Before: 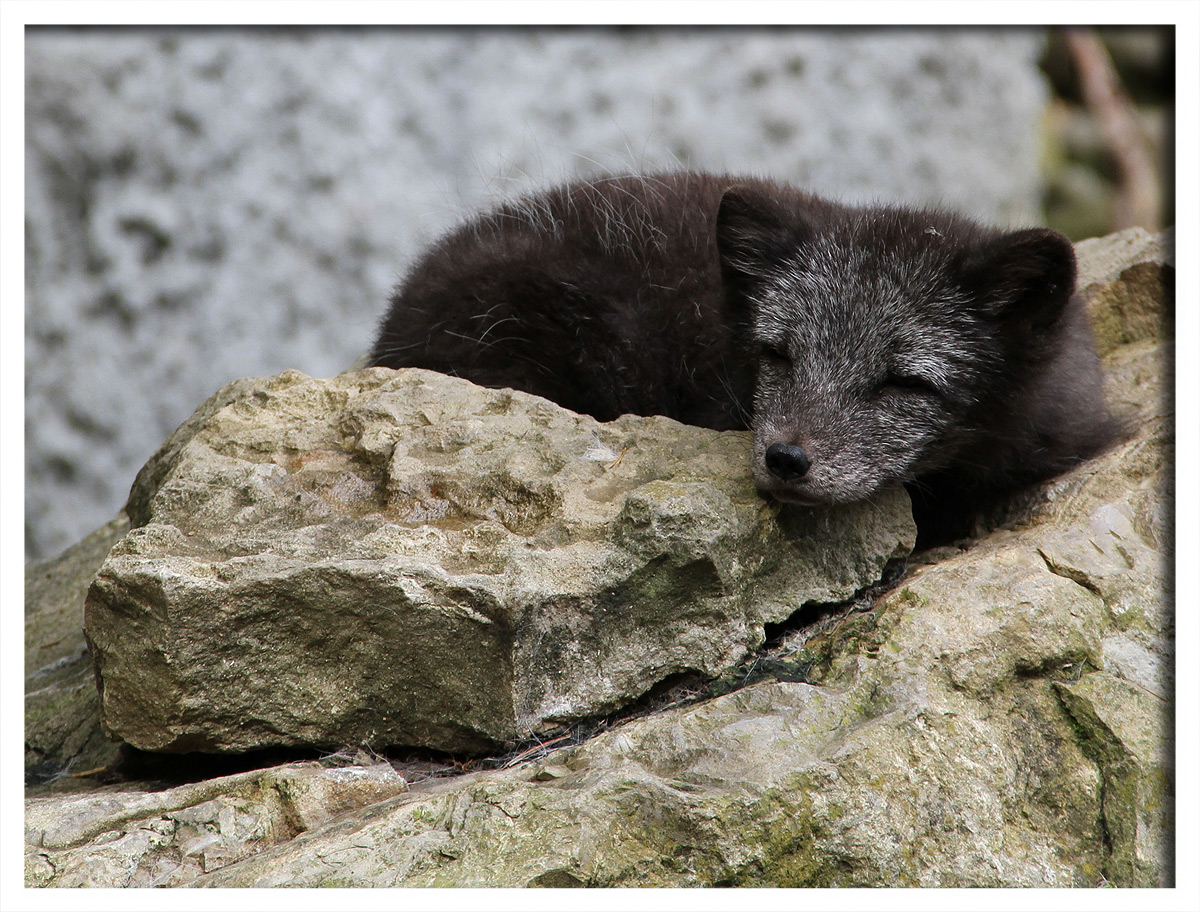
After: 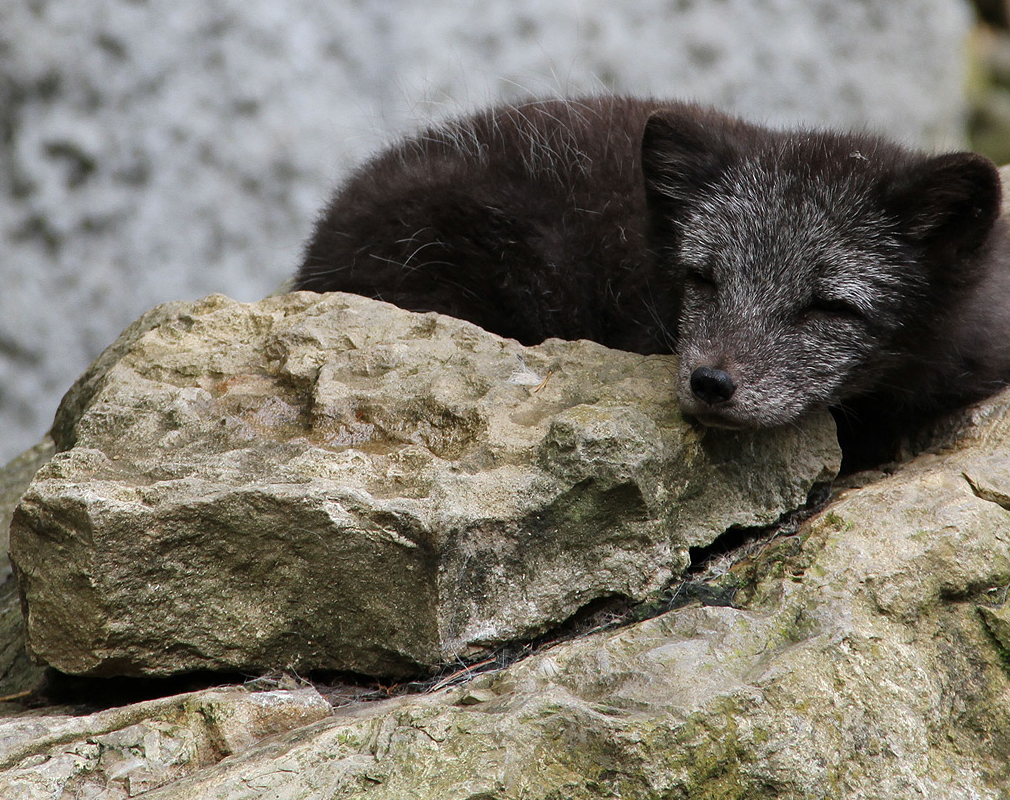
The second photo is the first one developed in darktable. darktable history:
crop: left 6.261%, top 8.417%, right 9.531%, bottom 3.831%
